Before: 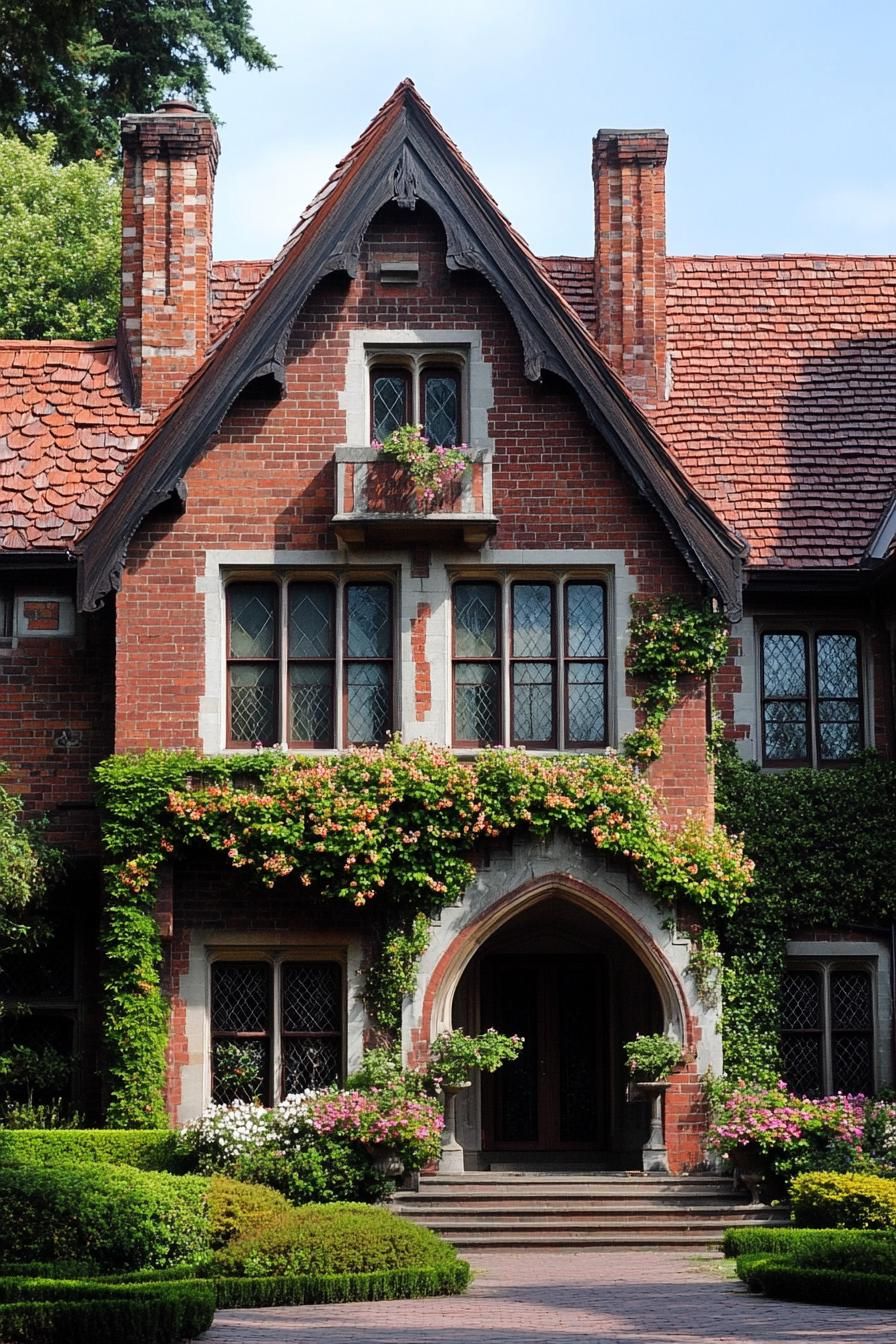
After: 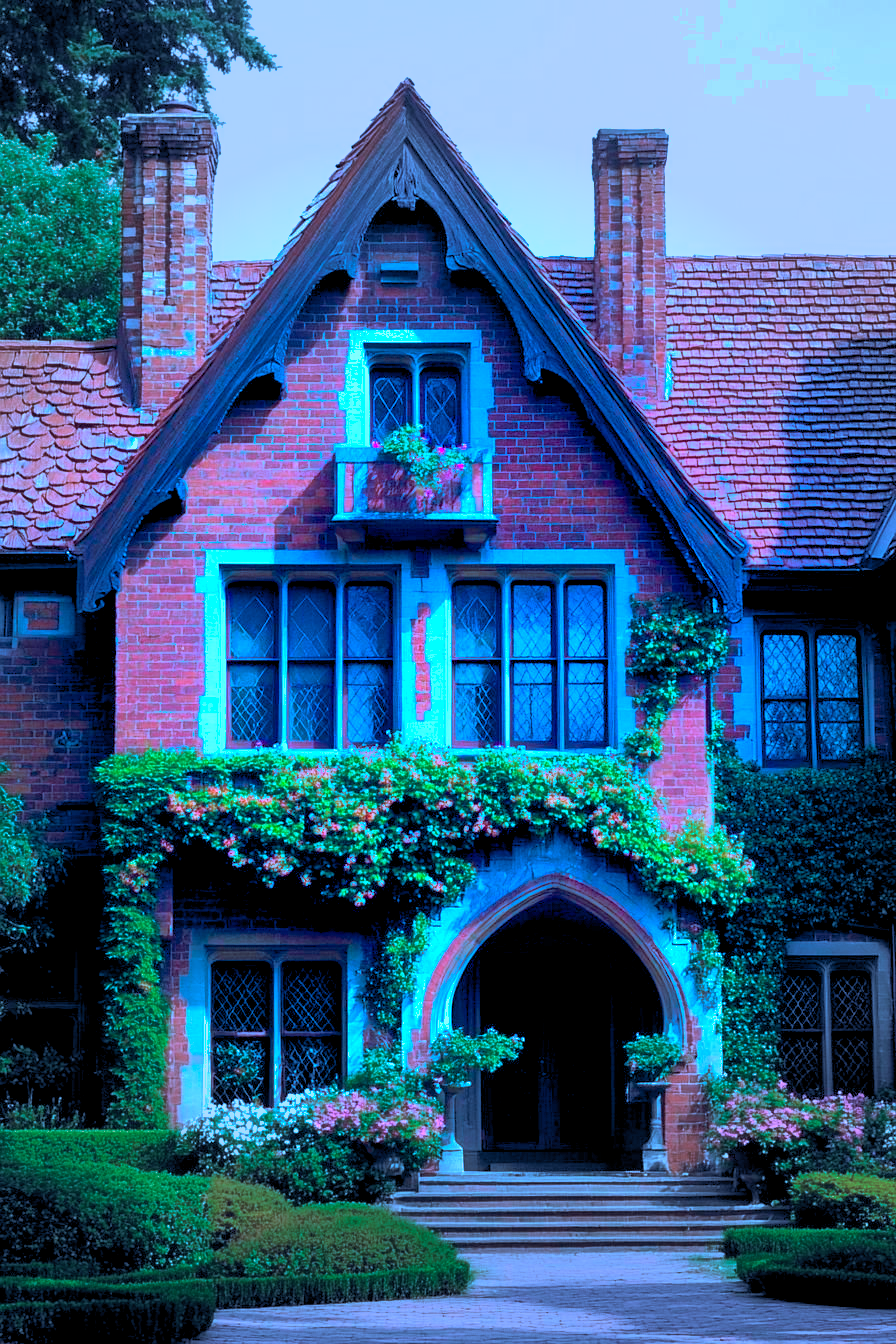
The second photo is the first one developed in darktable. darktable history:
shadows and highlights: on, module defaults
color calibration: gray › normalize channels true, illuminant as shot in camera, x 0.461, y 0.418, temperature 2696.66 K, gamut compression 0.019
exposure: exposure 0.15 EV, compensate highlight preservation false
color balance rgb: highlights gain › luminance 5.878%, highlights gain › chroma 2.514%, highlights gain › hue 90.43°, global offset › luminance -0.294%, global offset › chroma 0.305%, global offset › hue 262.83°, linear chroma grading › highlights 99.189%, linear chroma grading › global chroma 23.383%, perceptual saturation grading › global saturation 0.023%, perceptual brilliance grading › global brilliance 4.119%, global vibrance 30.004%
vignetting: fall-off start 39.42%, fall-off radius 40.47%
